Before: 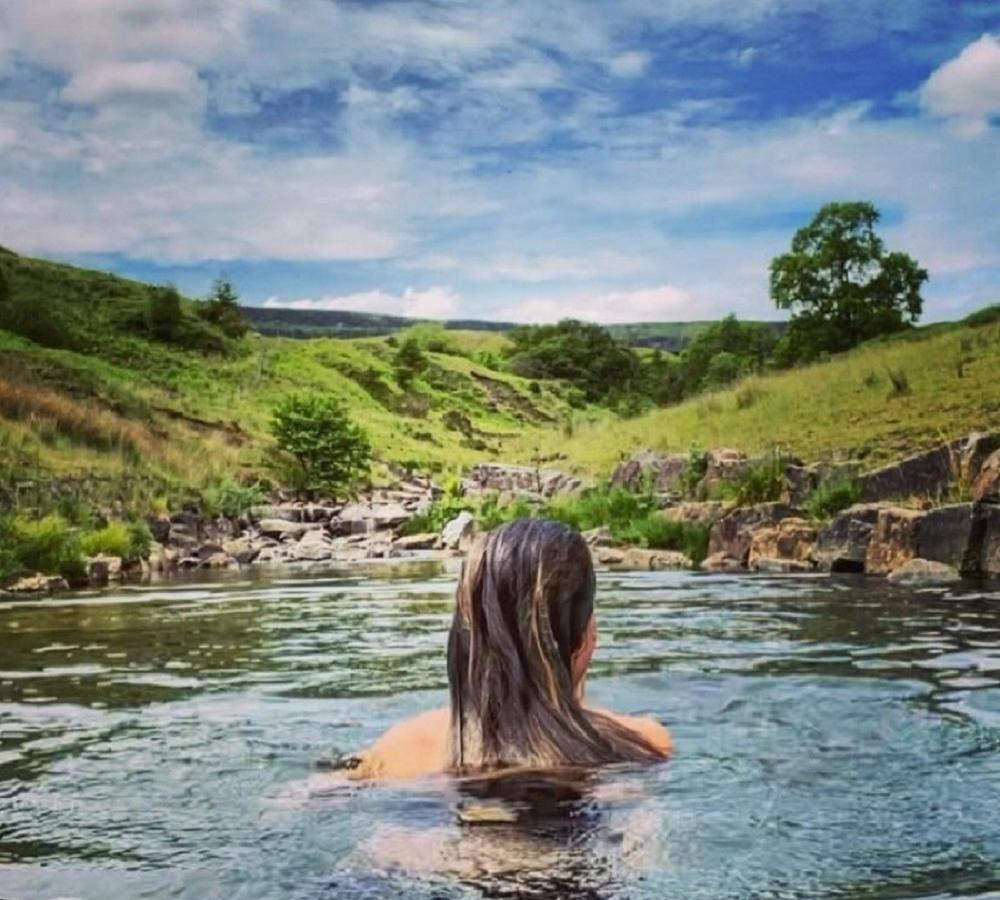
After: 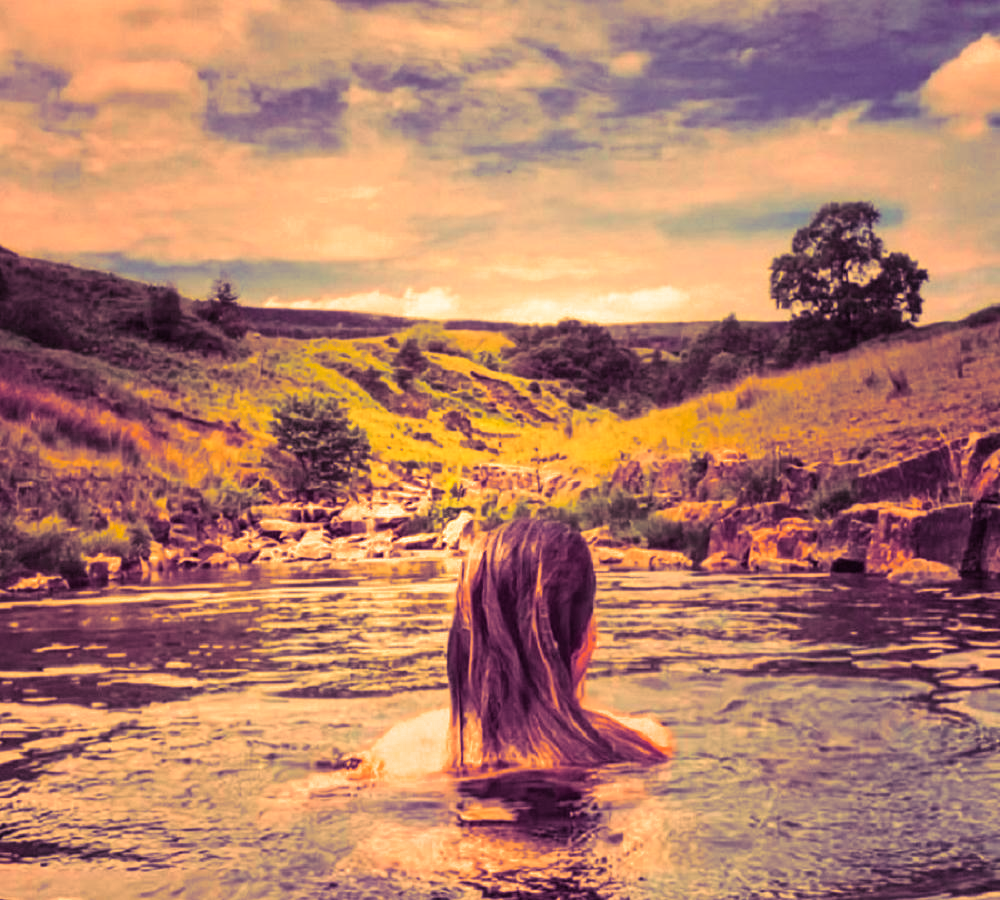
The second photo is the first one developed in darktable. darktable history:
contrast brightness saturation: saturation 0.1
split-toning: shadows › hue 277.2°, shadows › saturation 0.74
white balance: red 1.467, blue 0.684
